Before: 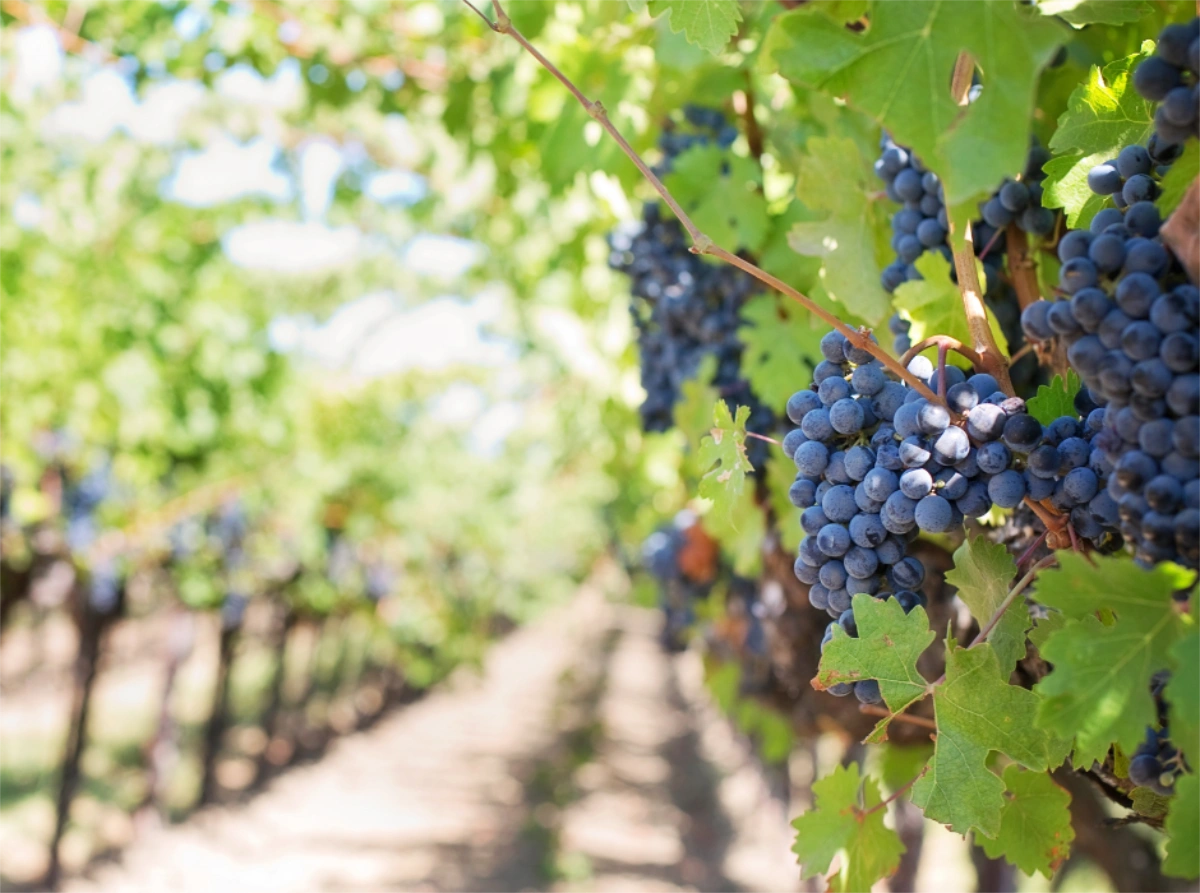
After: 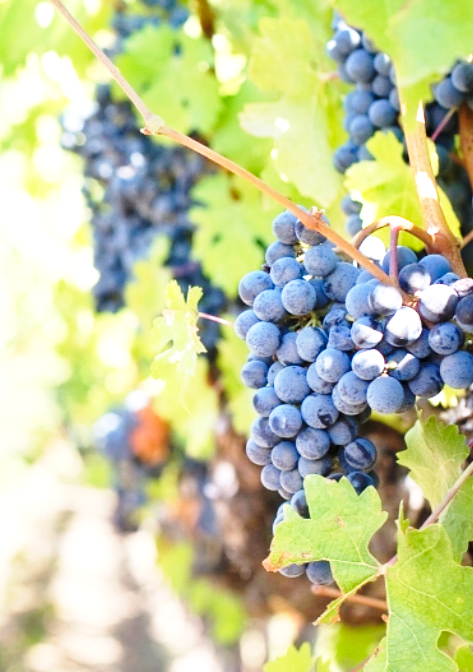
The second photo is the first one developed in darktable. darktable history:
base curve: curves: ch0 [(0, 0) (0.028, 0.03) (0.121, 0.232) (0.46, 0.748) (0.859, 0.968) (1, 1)], preserve colors none
crop: left 45.721%, top 13.393%, right 14.118%, bottom 10.01%
exposure: exposure 0.6 EV, compensate highlight preservation false
